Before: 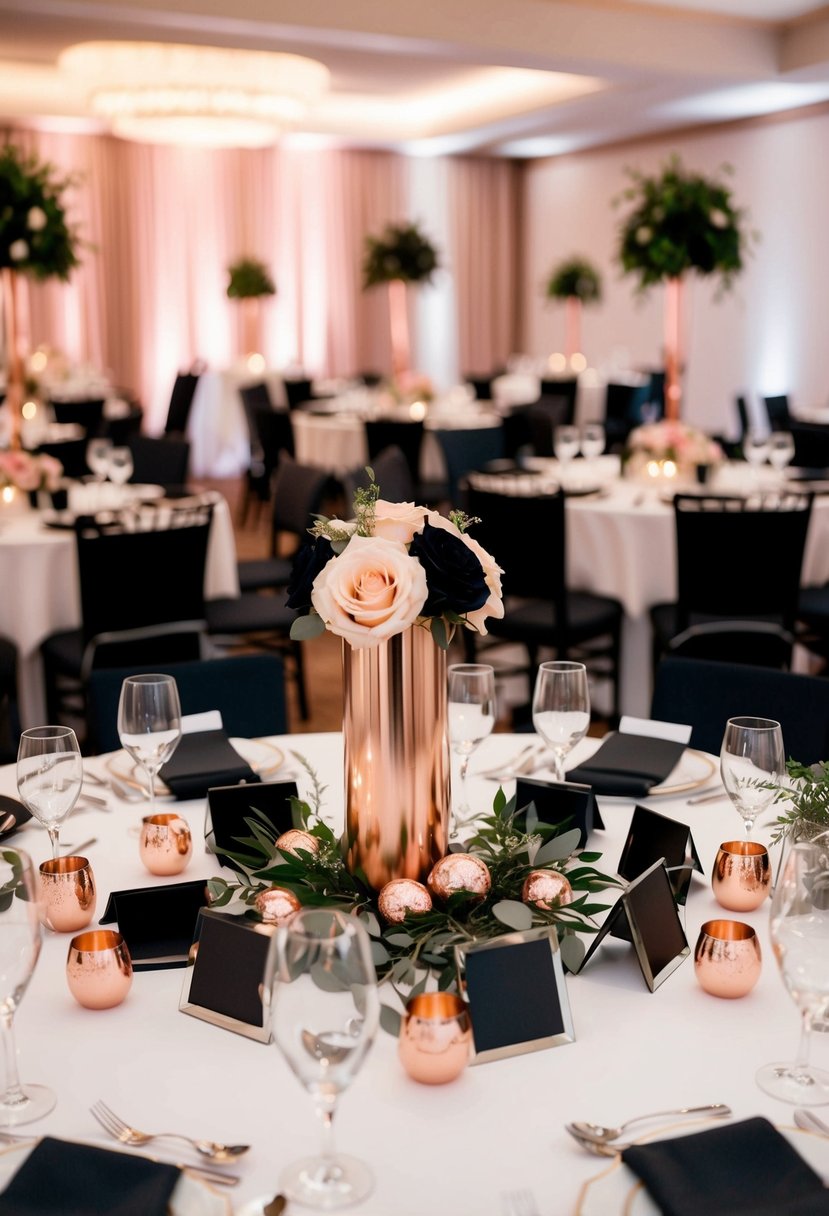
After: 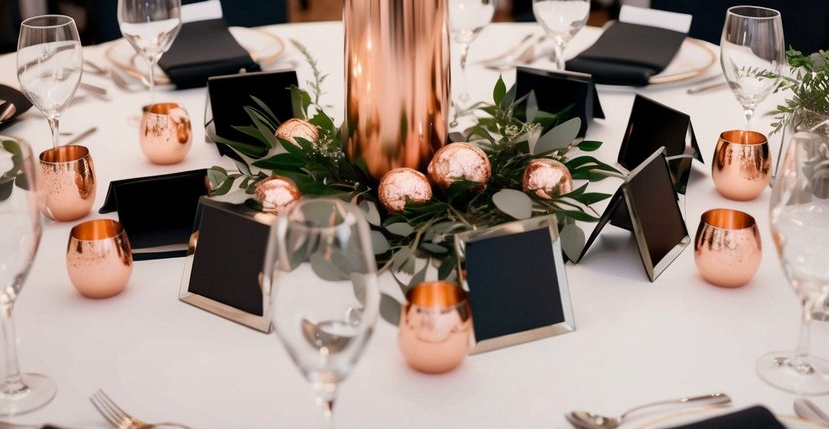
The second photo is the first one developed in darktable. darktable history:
shadows and highlights: soften with gaussian
crop and rotate: top 58.501%, bottom 6.185%
